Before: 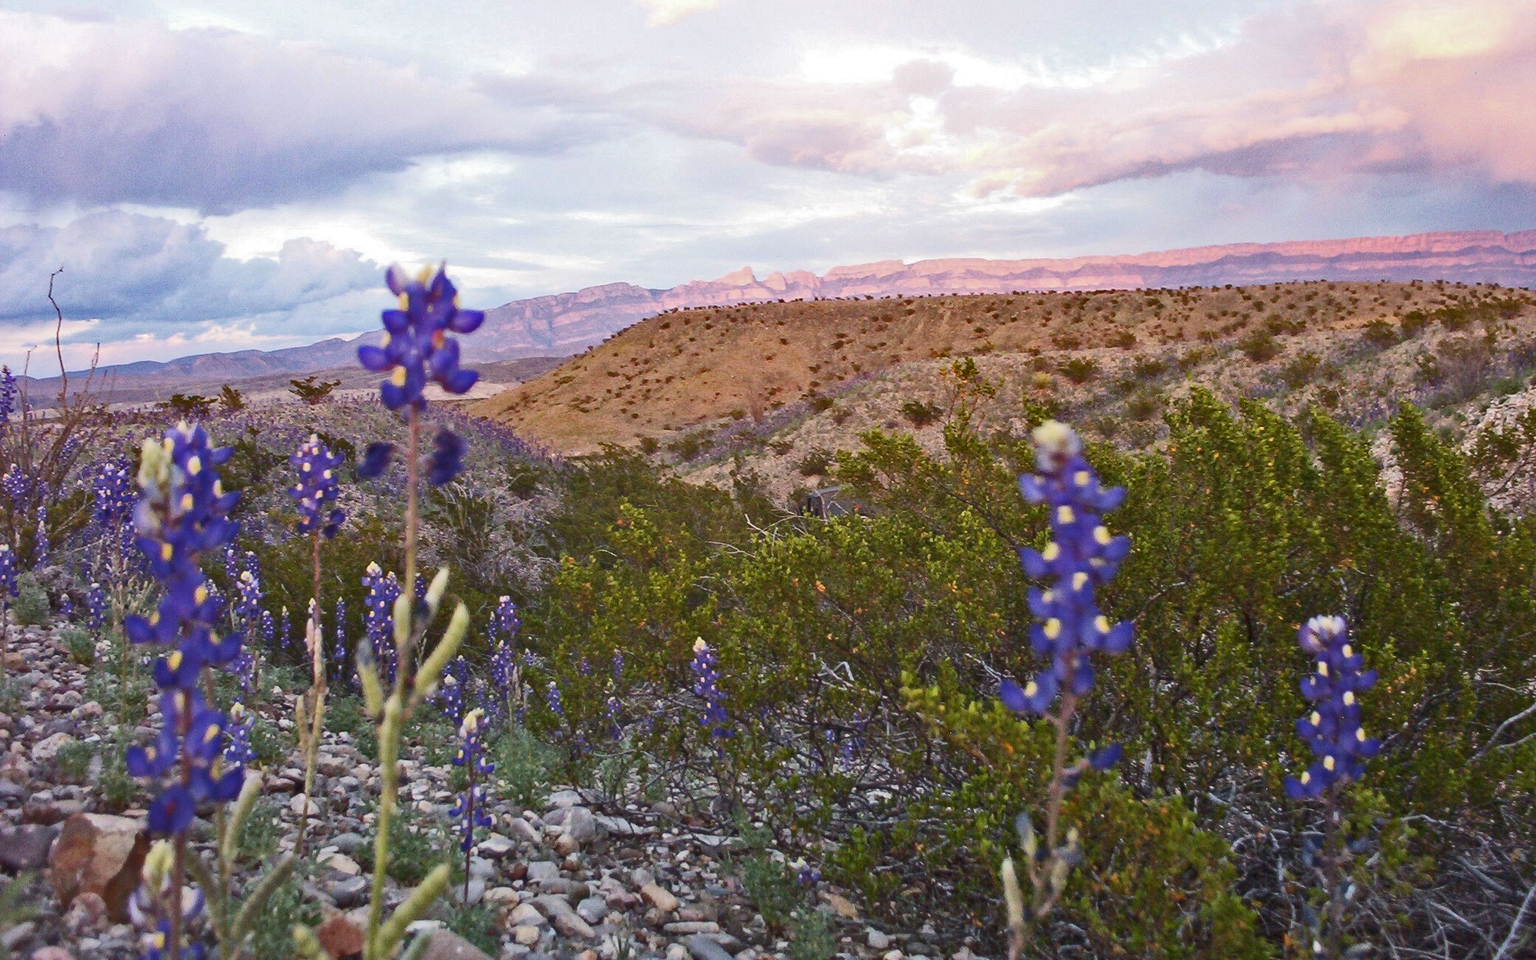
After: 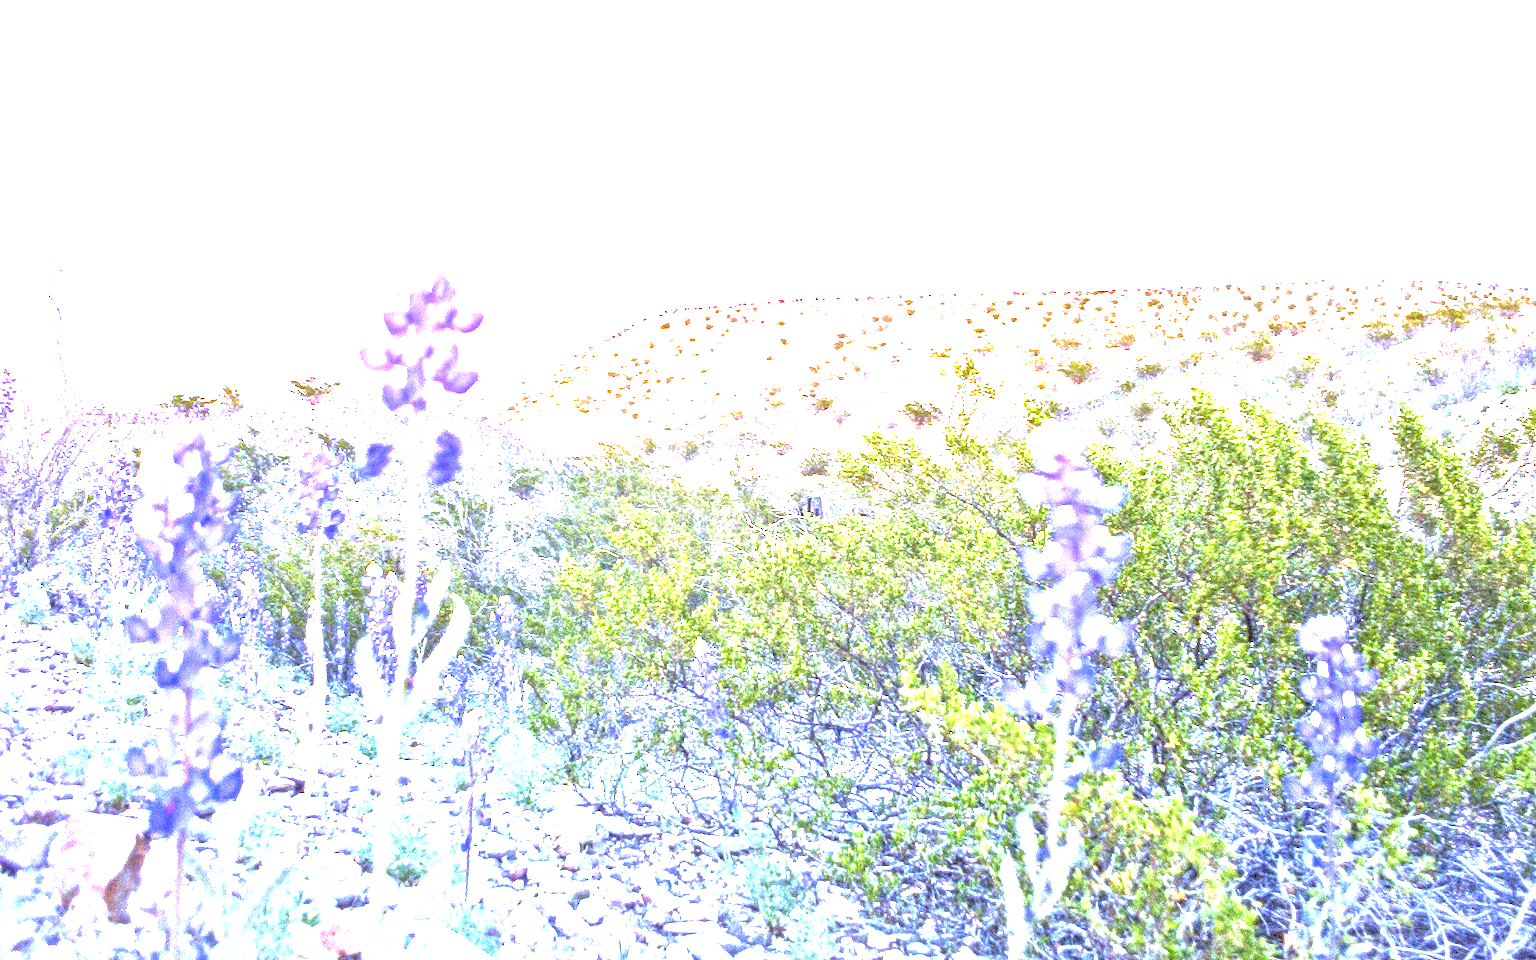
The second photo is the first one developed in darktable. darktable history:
local contrast: highlights 60%, shadows 60%, detail 160%
graduated density: rotation 5.63°, offset 76.9
exposure: black level correction 0, exposure 4 EV, compensate exposure bias true, compensate highlight preservation false
white balance: red 0.766, blue 1.537
